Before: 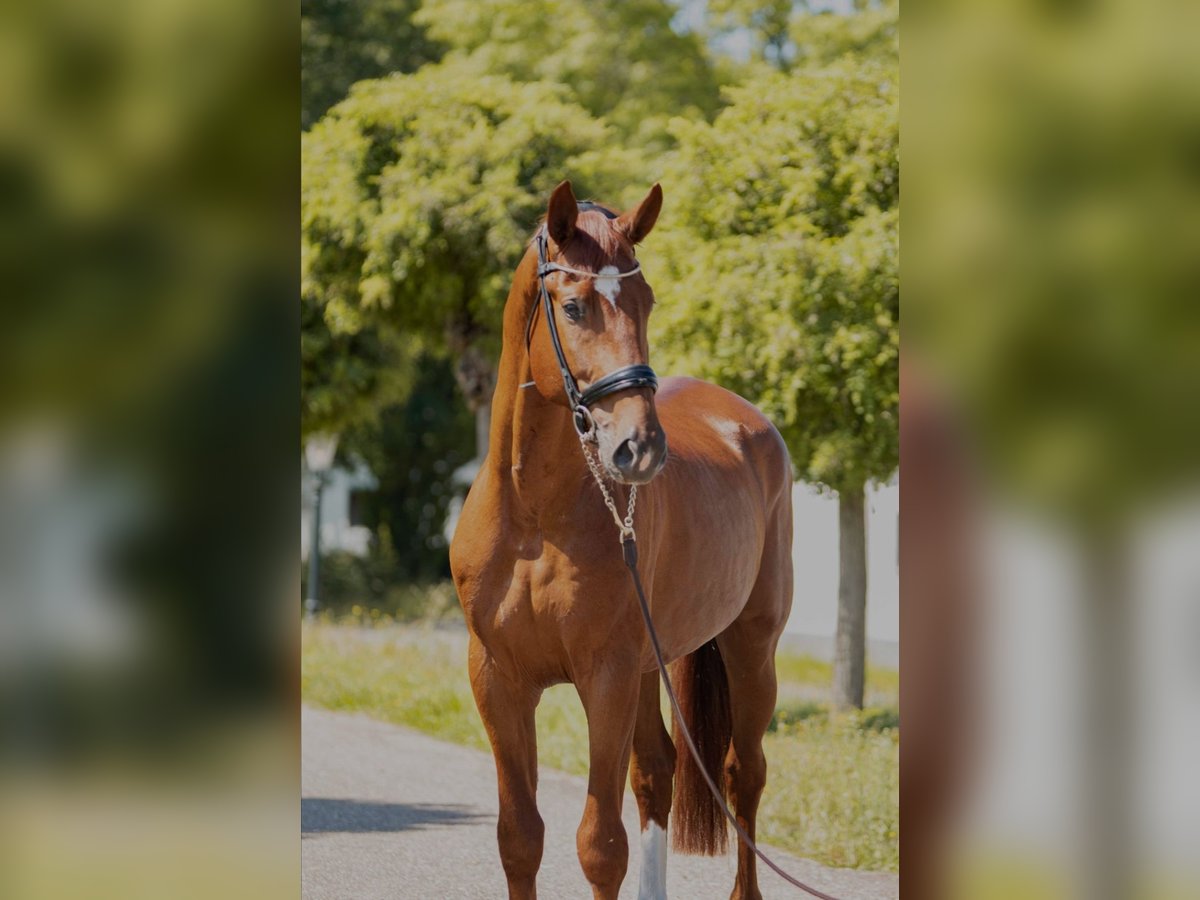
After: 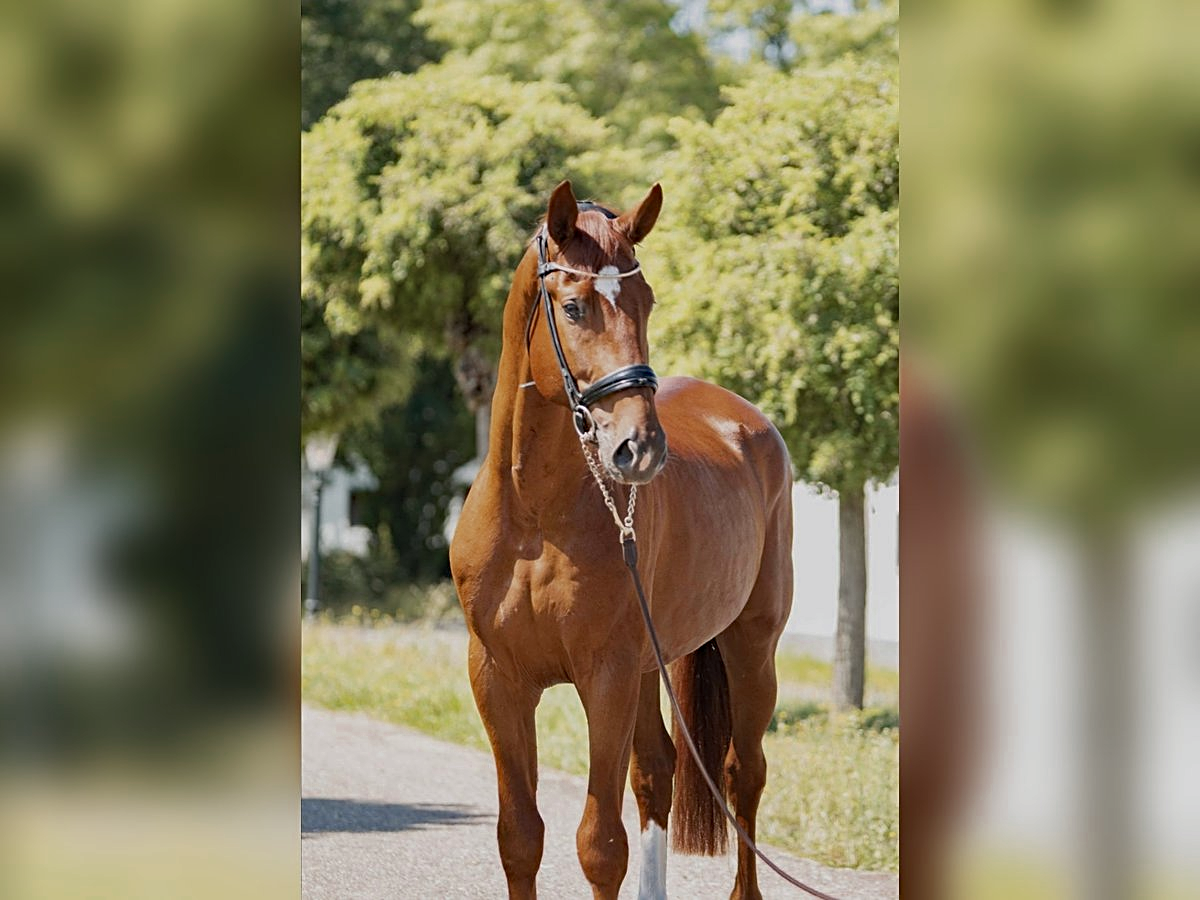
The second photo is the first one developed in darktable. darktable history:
exposure: exposure 0.602 EV, compensate exposure bias true, compensate highlight preservation false
sharpen: on, module defaults
color zones: curves: ch0 [(0, 0.5) (0.125, 0.4) (0.25, 0.5) (0.375, 0.4) (0.5, 0.4) (0.625, 0.35) (0.75, 0.35) (0.875, 0.5)]; ch1 [(0, 0.35) (0.125, 0.45) (0.25, 0.35) (0.375, 0.35) (0.5, 0.35) (0.625, 0.35) (0.75, 0.45) (0.875, 0.35)]; ch2 [(0, 0.6) (0.125, 0.5) (0.25, 0.5) (0.375, 0.6) (0.5, 0.6) (0.625, 0.5) (0.75, 0.5) (0.875, 0.5)]
haze removal: compatibility mode true, adaptive false
